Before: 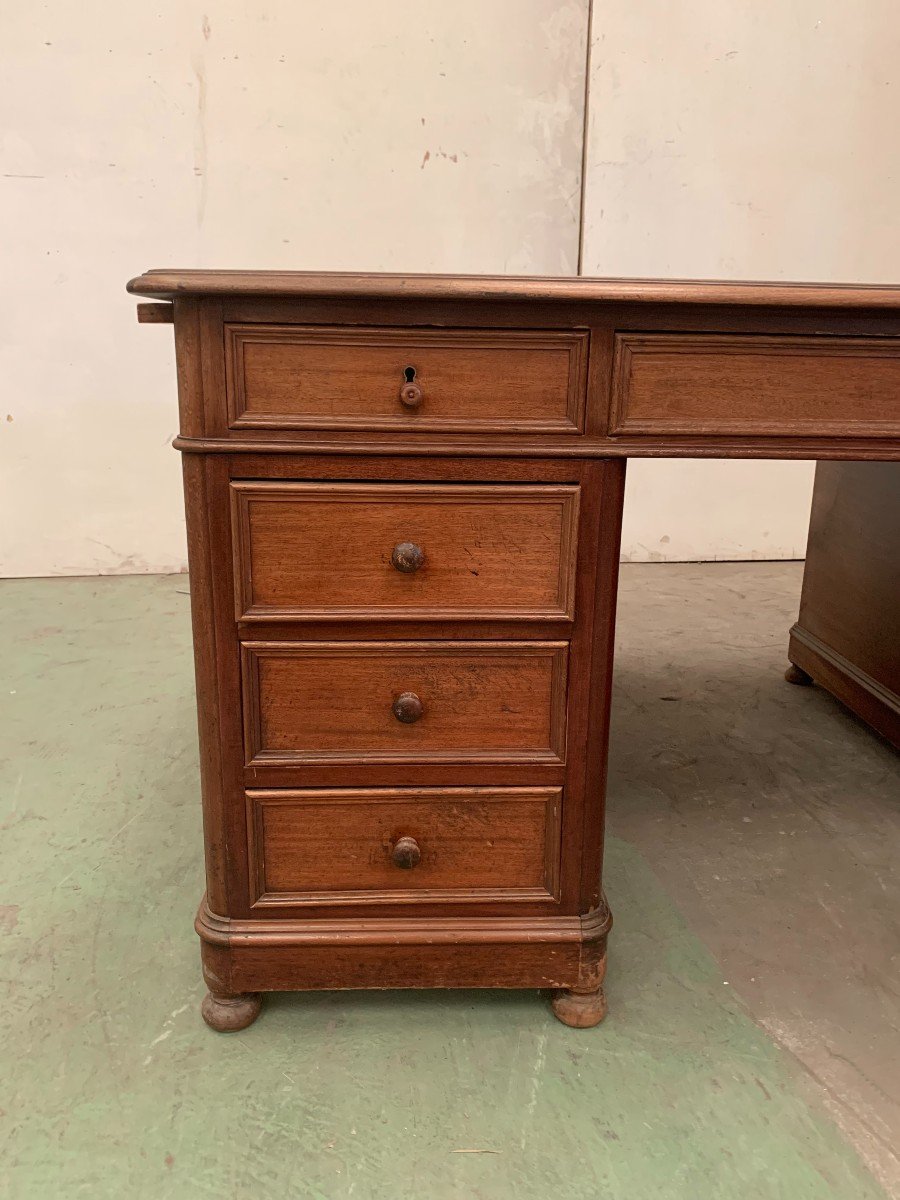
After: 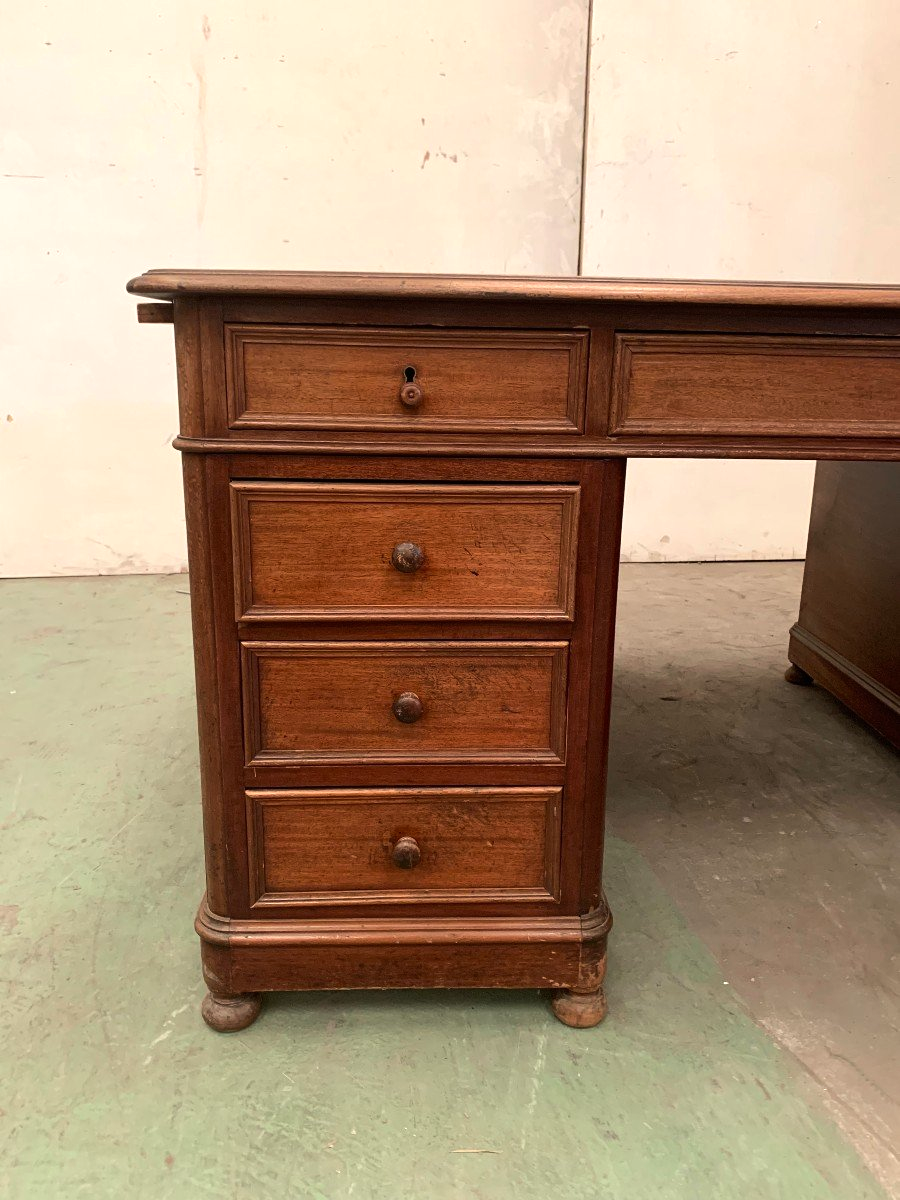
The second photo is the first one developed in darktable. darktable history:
tone equalizer: -8 EV -0.426 EV, -7 EV -0.396 EV, -6 EV -0.313 EV, -5 EV -0.234 EV, -3 EV 0.254 EV, -2 EV 0.328 EV, -1 EV 0.415 EV, +0 EV 0.436 EV, edges refinement/feathering 500, mask exposure compensation -1.57 EV, preserve details no
color zones: curves: ch1 [(0, 0.513) (0.143, 0.524) (0.286, 0.511) (0.429, 0.506) (0.571, 0.503) (0.714, 0.503) (0.857, 0.508) (1, 0.513)]
